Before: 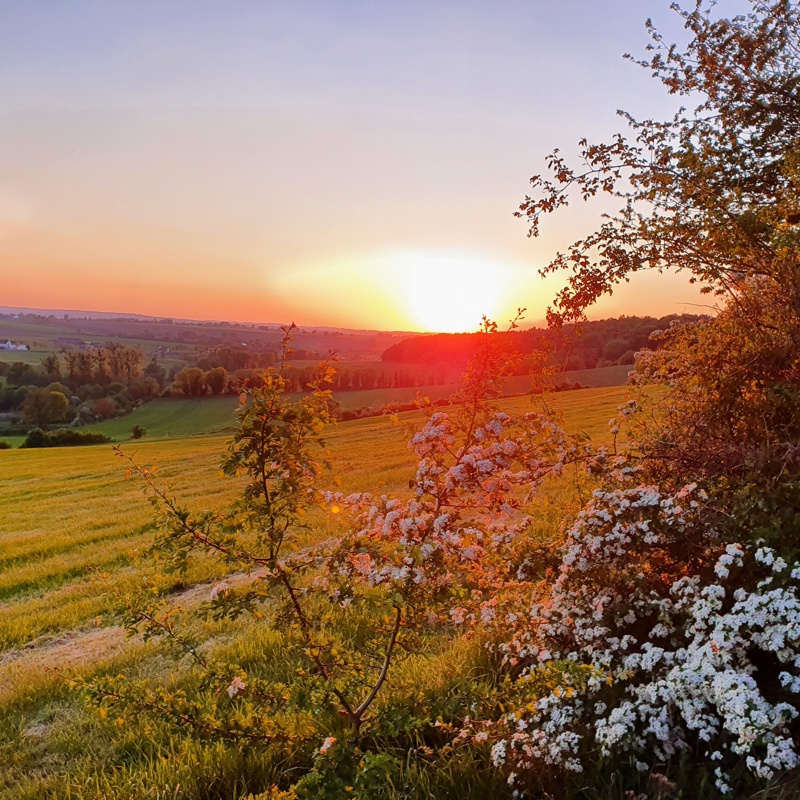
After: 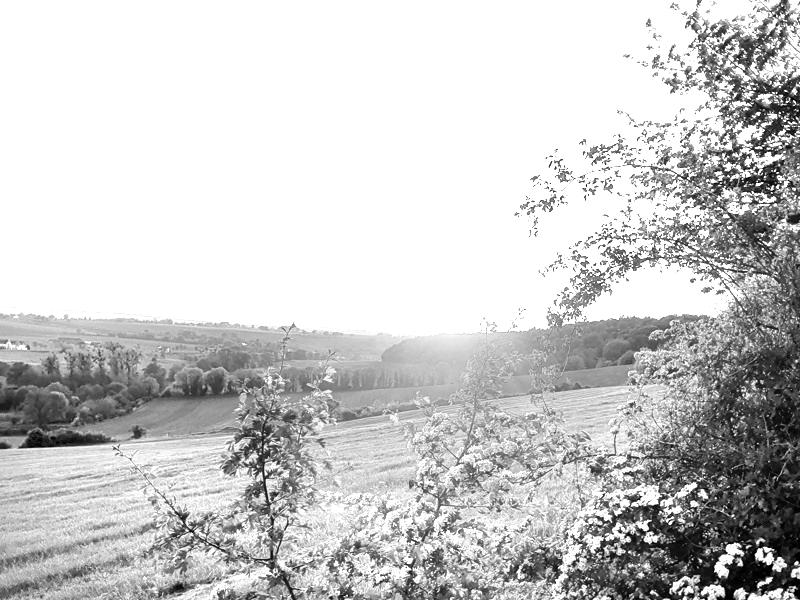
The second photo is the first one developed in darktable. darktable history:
exposure: black level correction 0.005, exposure 2.084 EV, compensate highlight preservation false
color balance rgb: linear chroma grading › global chroma 15%, perceptual saturation grading › global saturation 30%
crop: bottom 24.988%
monochrome: on, module defaults
color balance: lift [1.001, 0.997, 0.99, 1.01], gamma [1.007, 1, 0.975, 1.025], gain [1, 1.065, 1.052, 0.935], contrast 13.25%
vignetting: automatic ratio true
